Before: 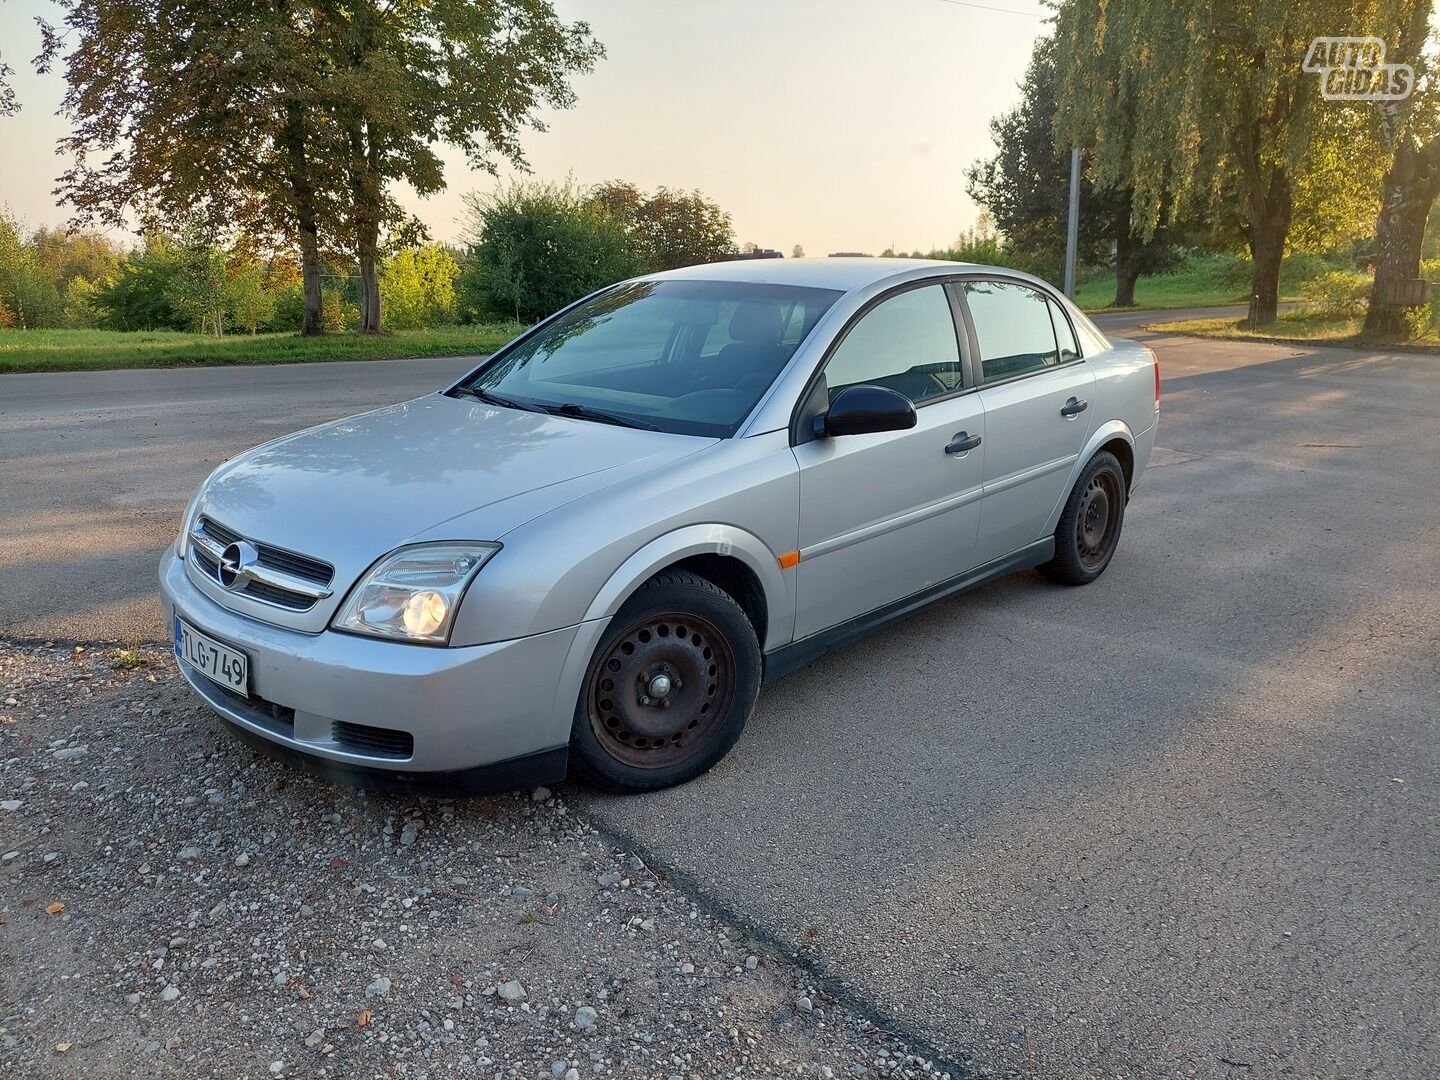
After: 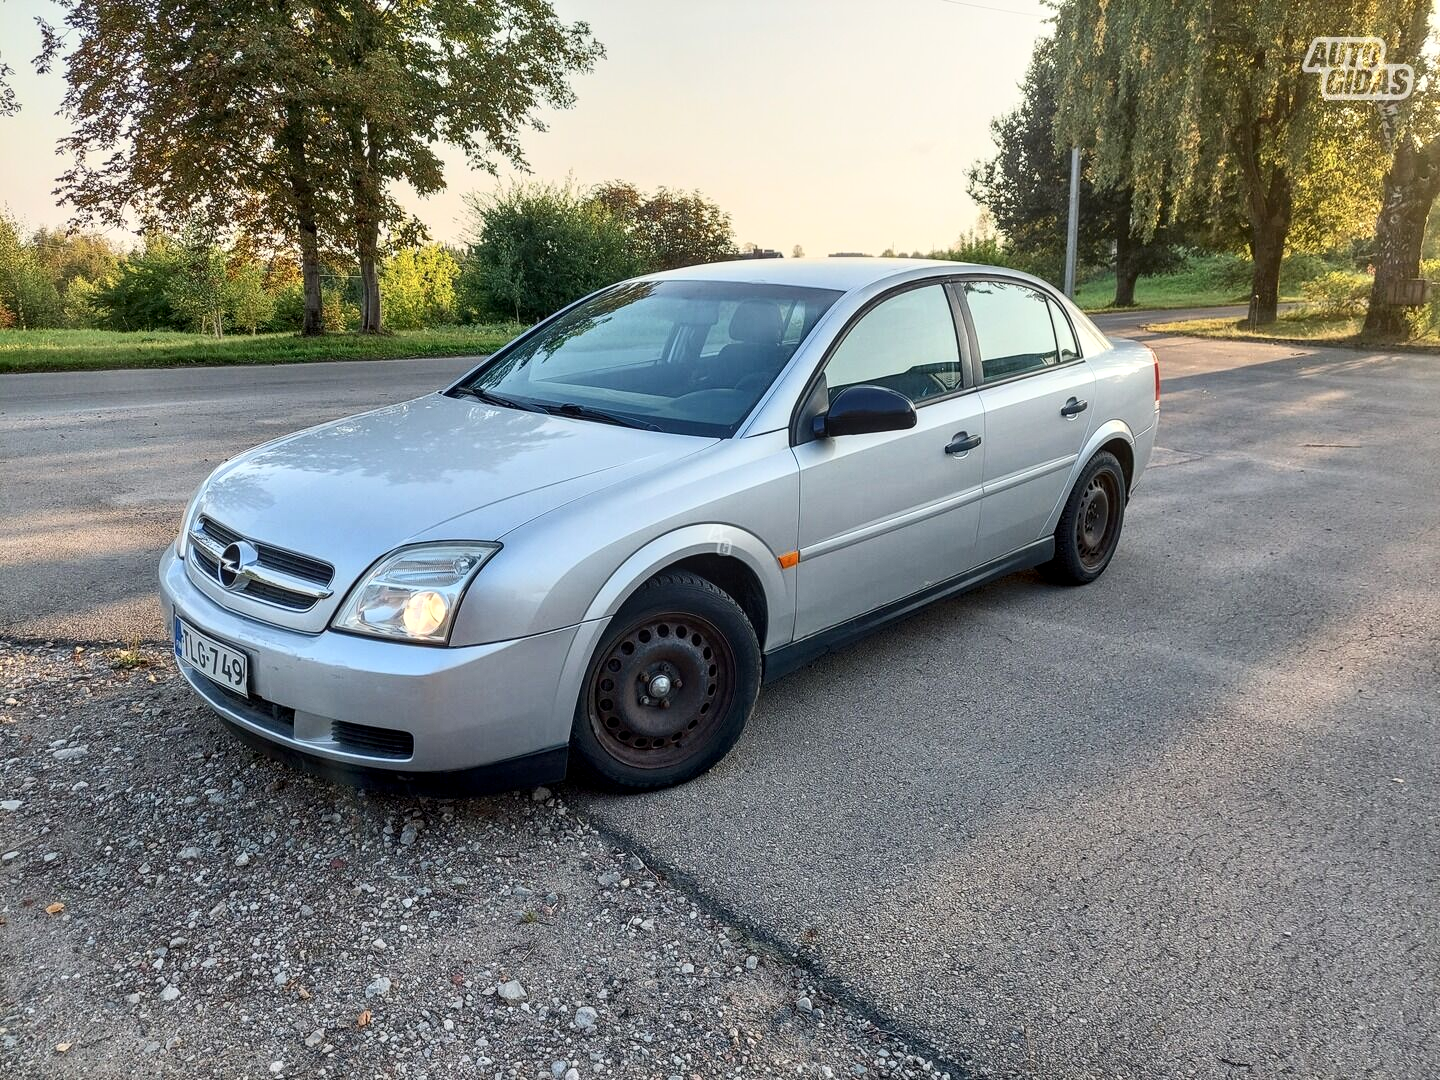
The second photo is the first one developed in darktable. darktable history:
local contrast: on, module defaults
contrast brightness saturation: contrast 0.24, brightness 0.09
